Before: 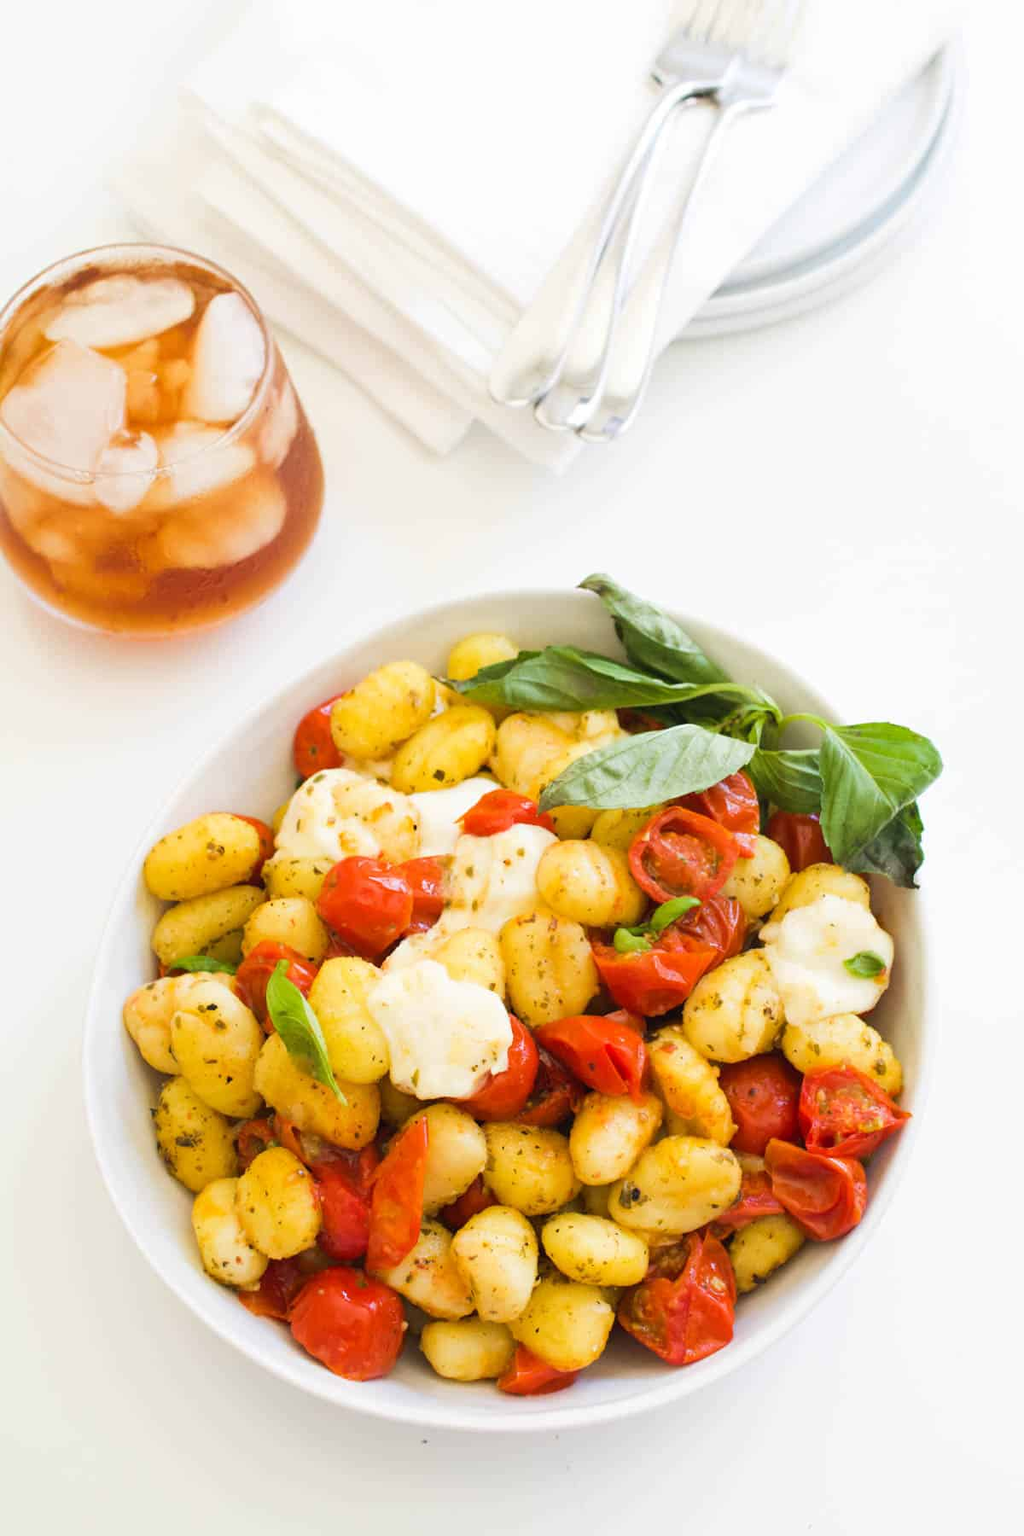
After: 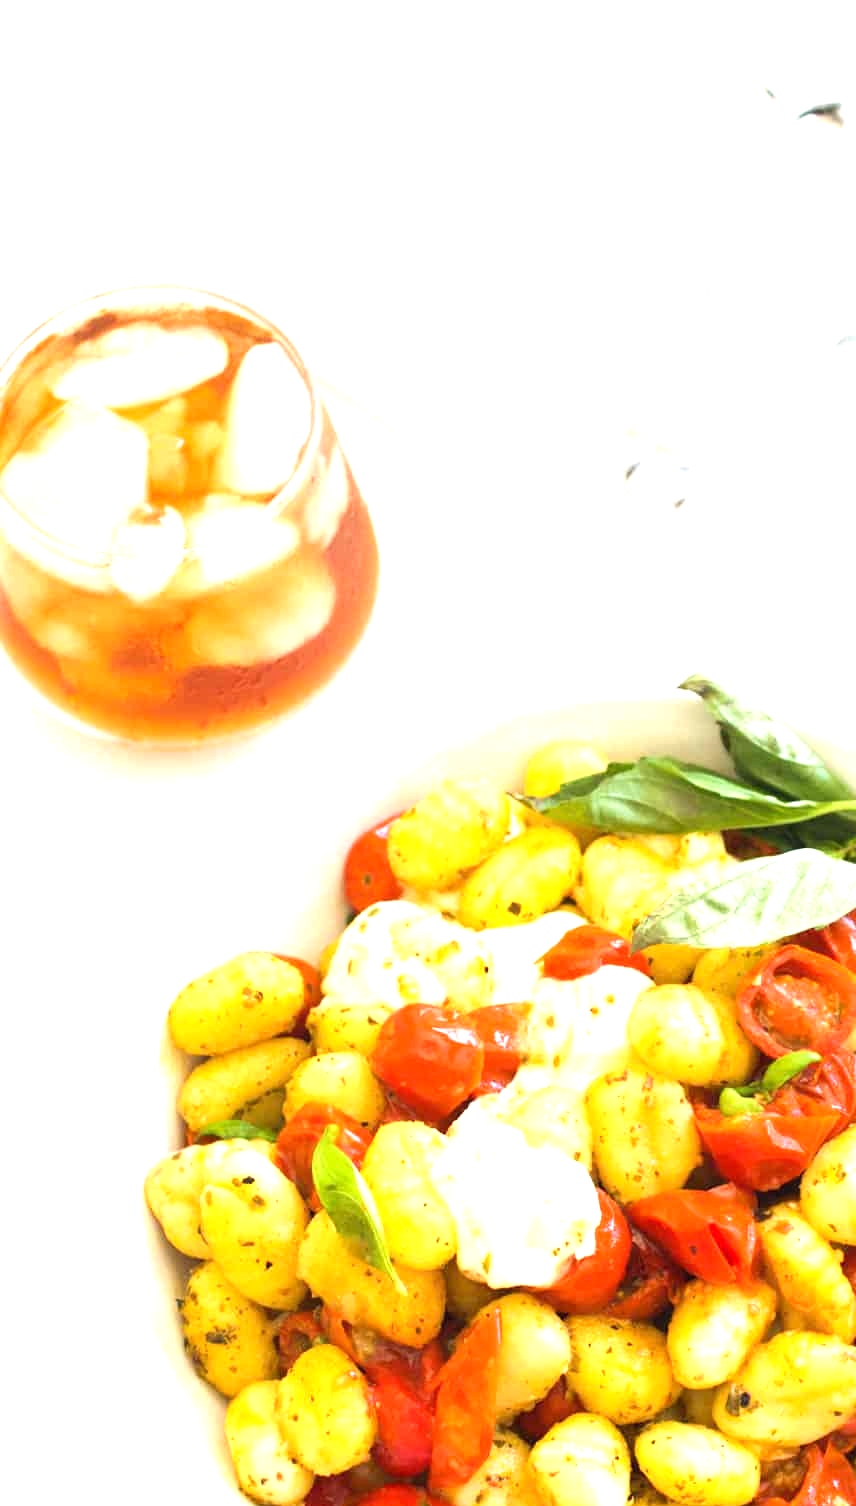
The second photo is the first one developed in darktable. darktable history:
exposure: exposure 1 EV, compensate exposure bias true, compensate highlight preservation false
crop: right 28.626%, bottom 16.284%
